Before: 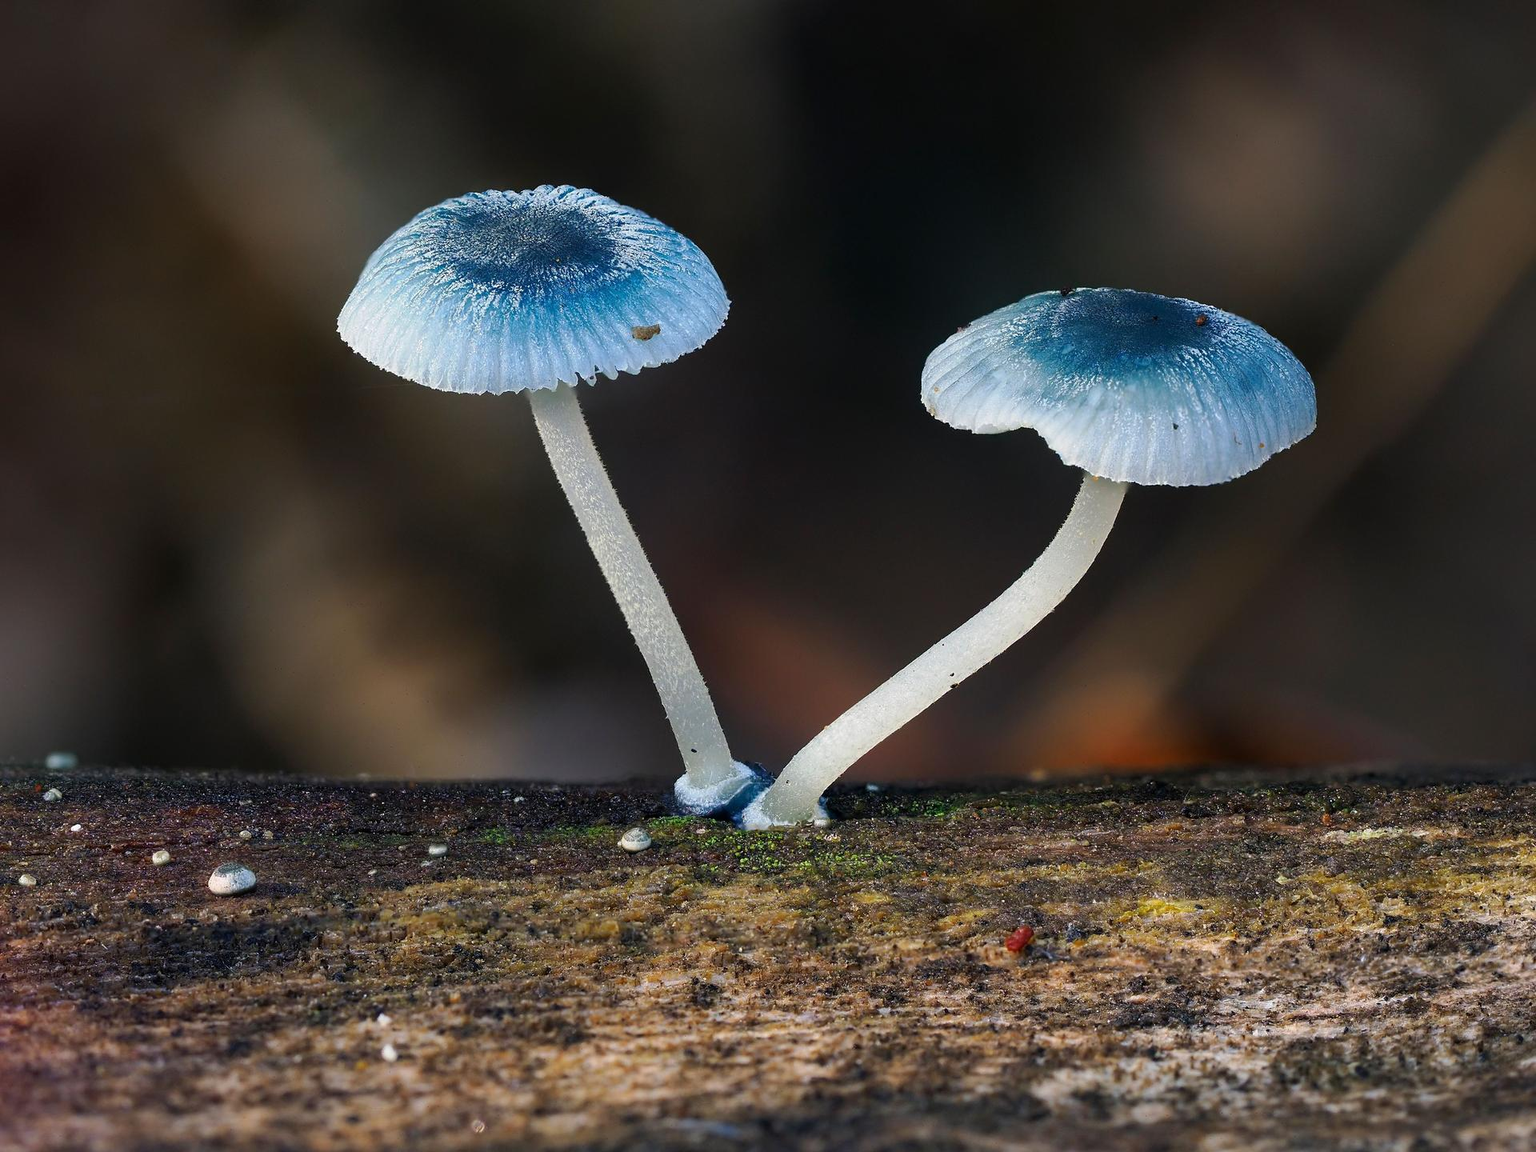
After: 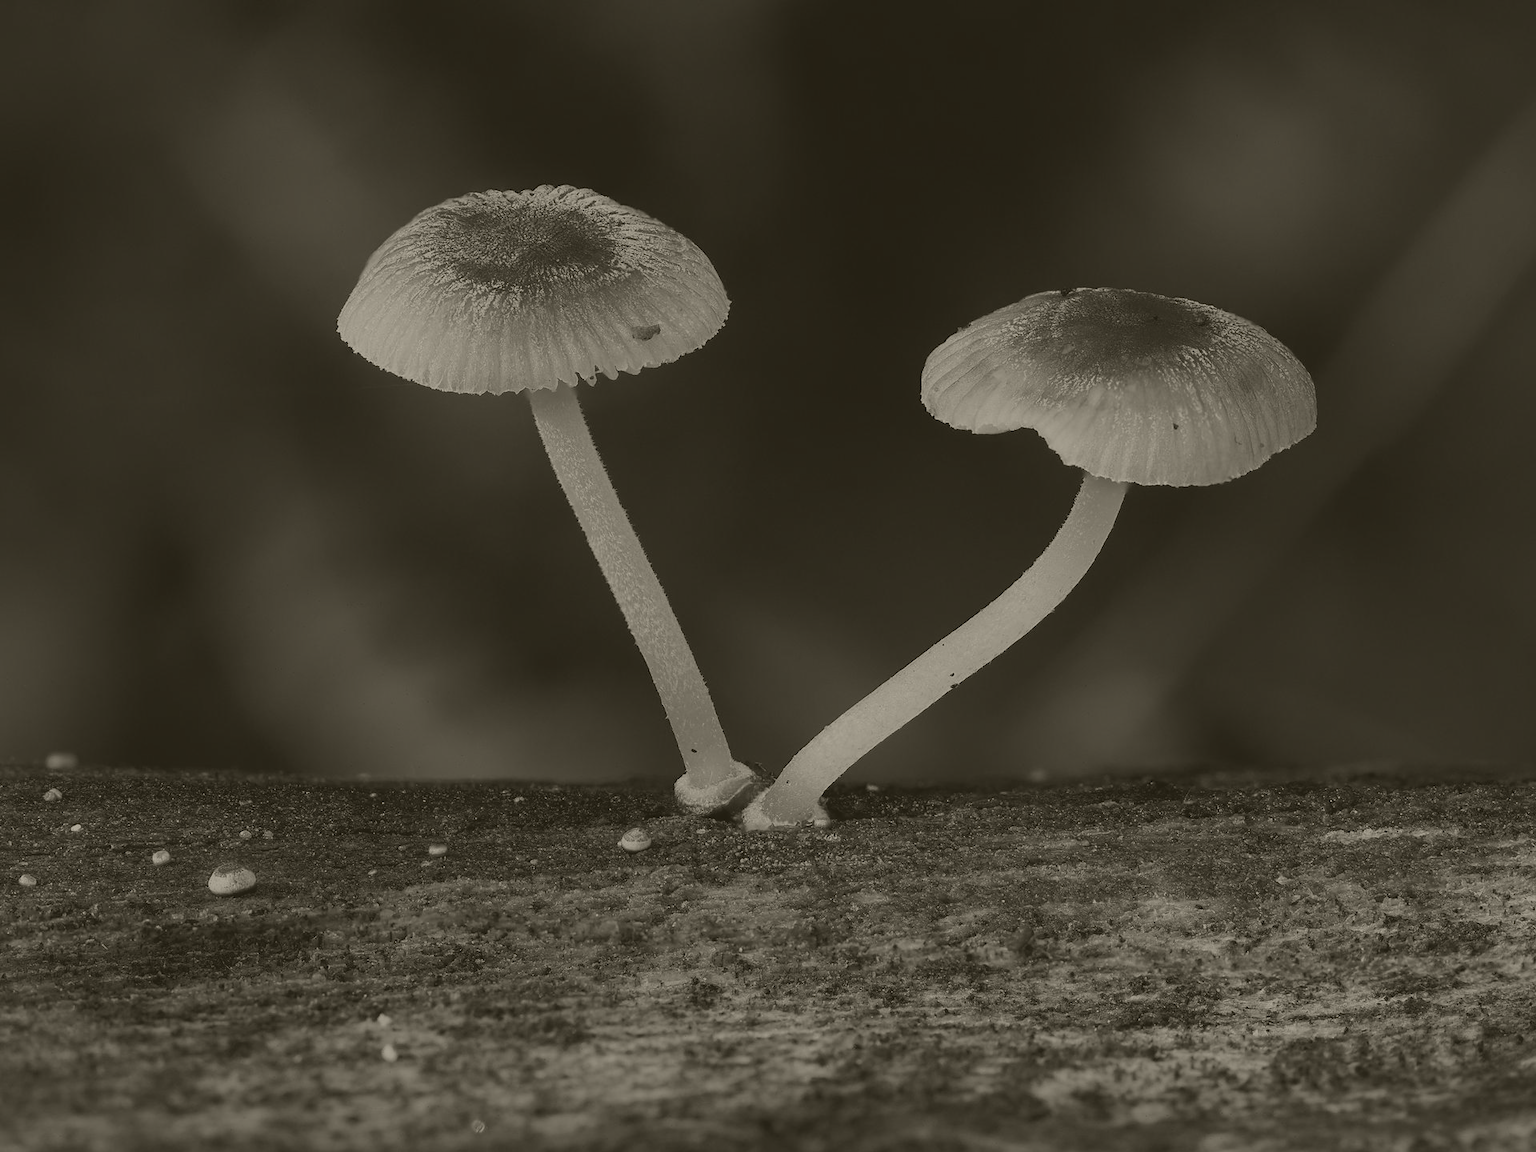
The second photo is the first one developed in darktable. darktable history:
colorize: hue 41.44°, saturation 22%, source mix 60%, lightness 10.61%
white balance: emerald 1
